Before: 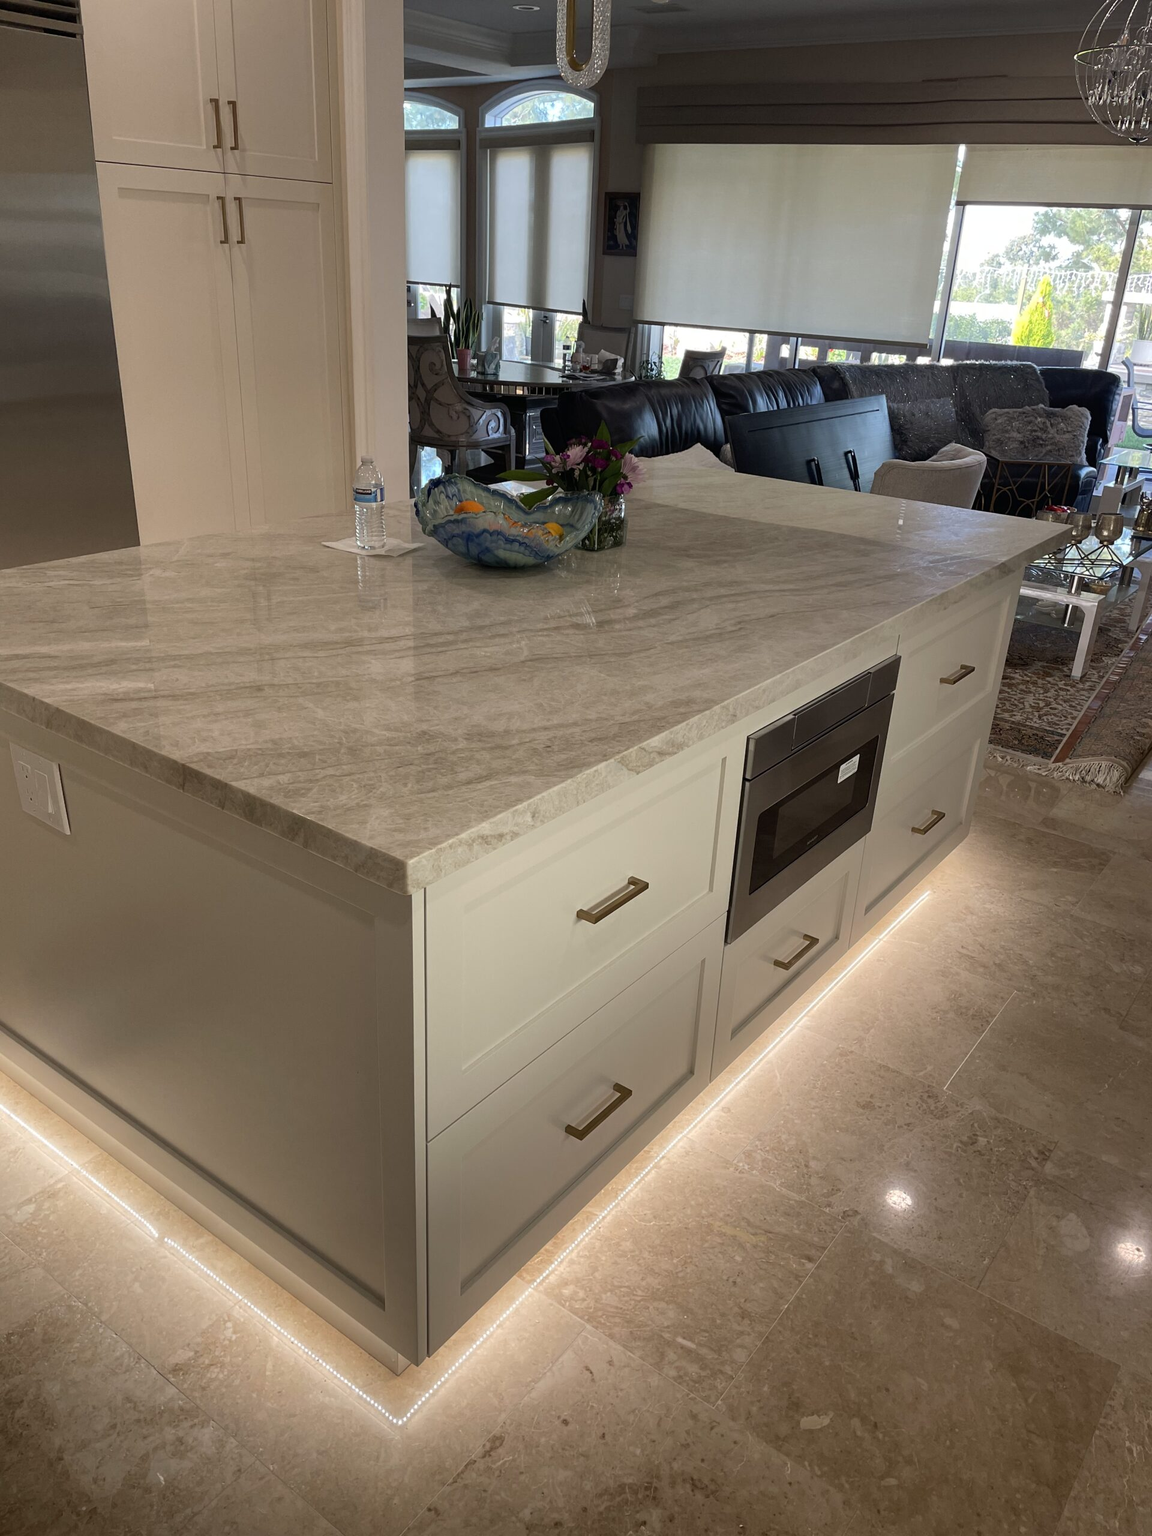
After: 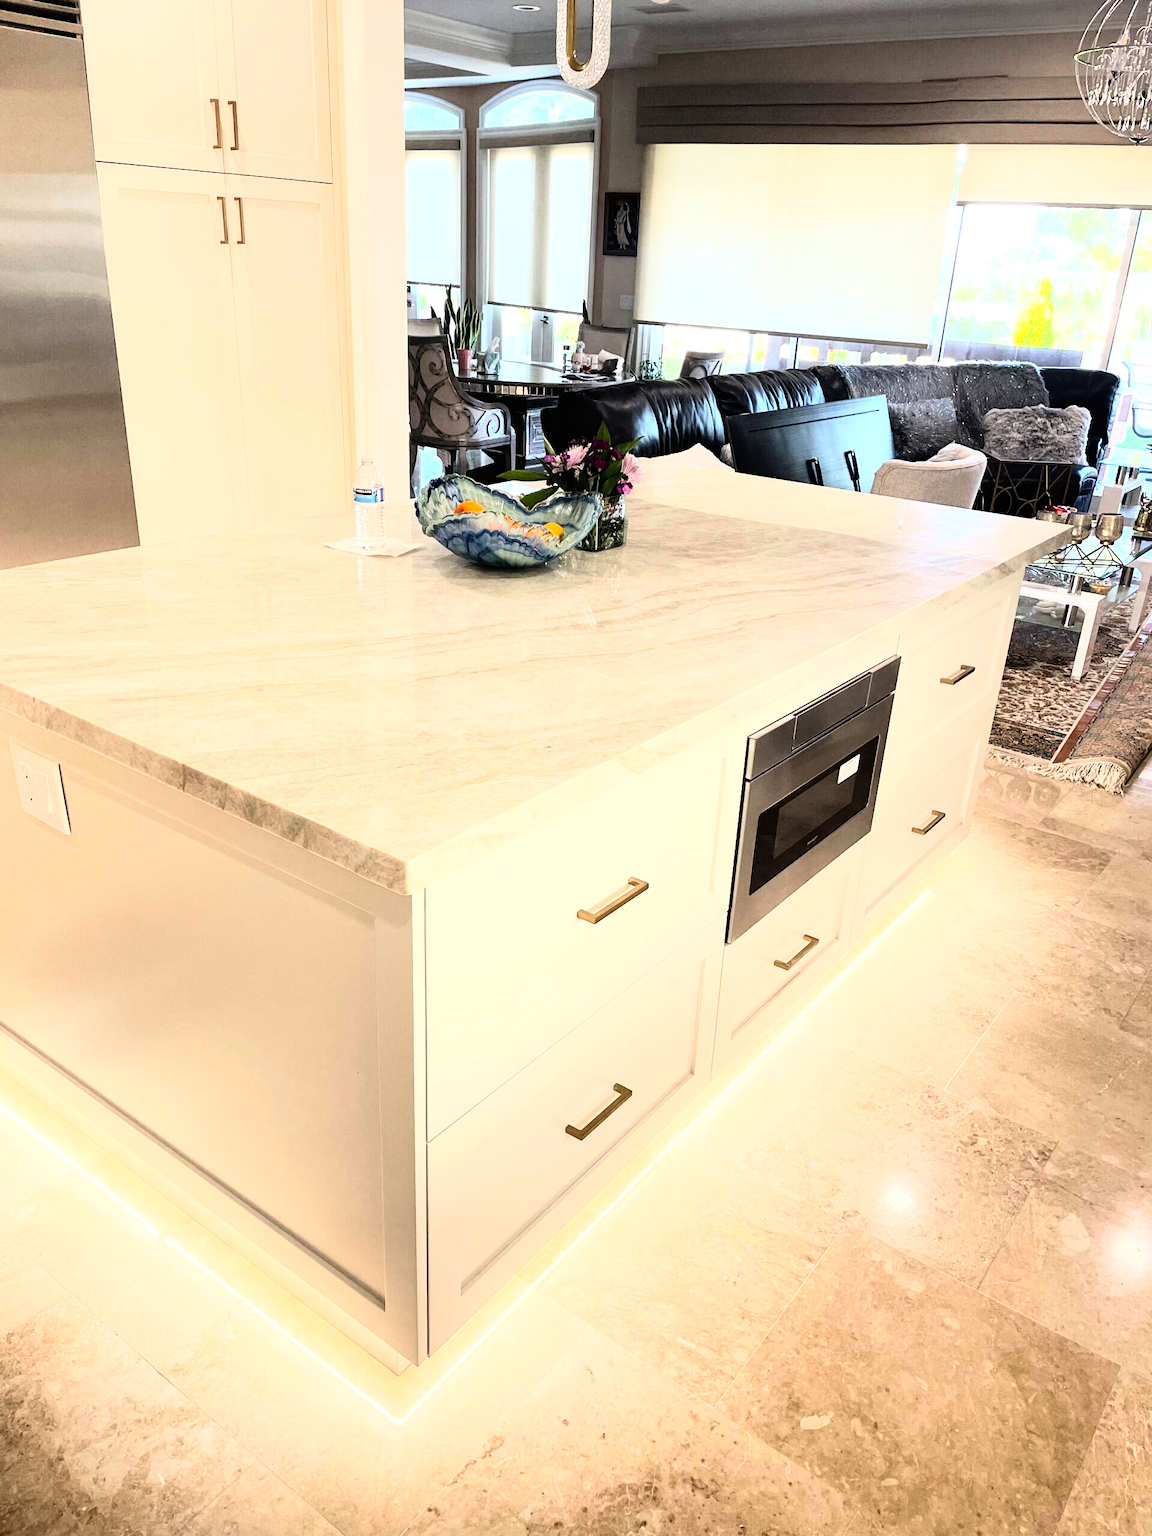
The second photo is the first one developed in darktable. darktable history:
exposure: black level correction 0, exposure 1.1 EV, compensate exposure bias true, compensate highlight preservation false
rgb curve: curves: ch0 [(0, 0) (0.21, 0.15) (0.24, 0.21) (0.5, 0.75) (0.75, 0.96) (0.89, 0.99) (1, 1)]; ch1 [(0, 0.02) (0.21, 0.13) (0.25, 0.2) (0.5, 0.67) (0.75, 0.9) (0.89, 0.97) (1, 1)]; ch2 [(0, 0.02) (0.21, 0.13) (0.25, 0.2) (0.5, 0.67) (0.75, 0.9) (0.89, 0.97) (1, 1)], compensate middle gray true
